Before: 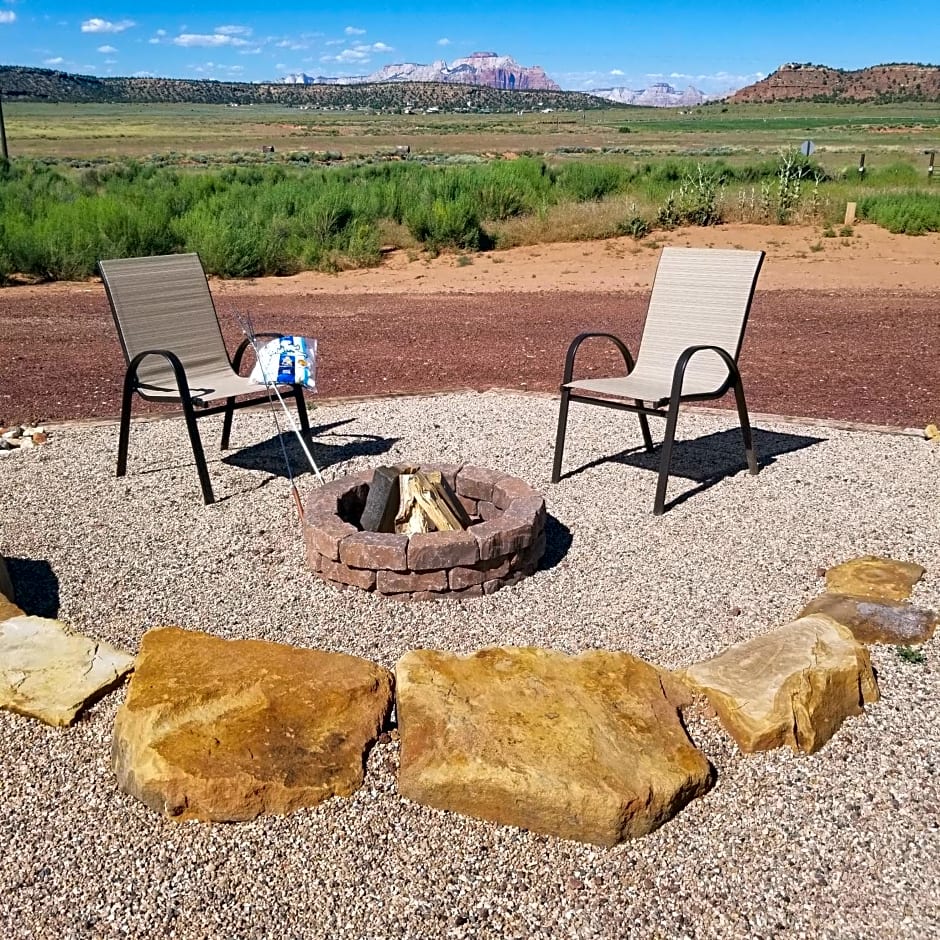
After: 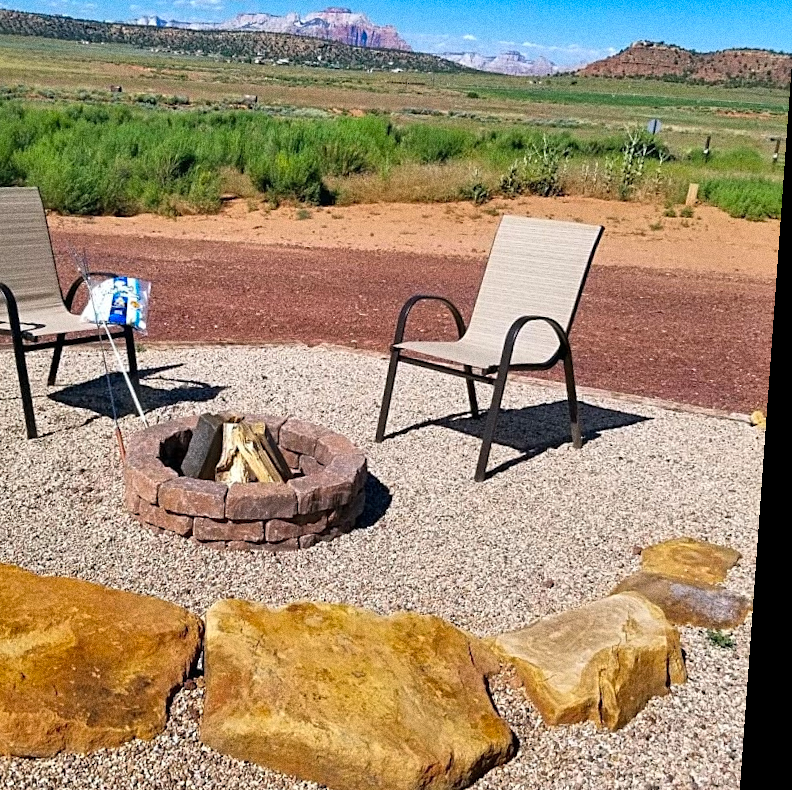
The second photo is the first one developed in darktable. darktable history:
grain: coarseness 11.82 ISO, strength 36.67%, mid-tones bias 74.17%
contrast brightness saturation: contrast 0.03, brightness 0.06, saturation 0.13
rotate and perspective: rotation 4.1°, automatic cropping off
crop and rotate: left 20.74%, top 7.912%, right 0.375%, bottom 13.378%
shadows and highlights: low approximation 0.01, soften with gaussian
